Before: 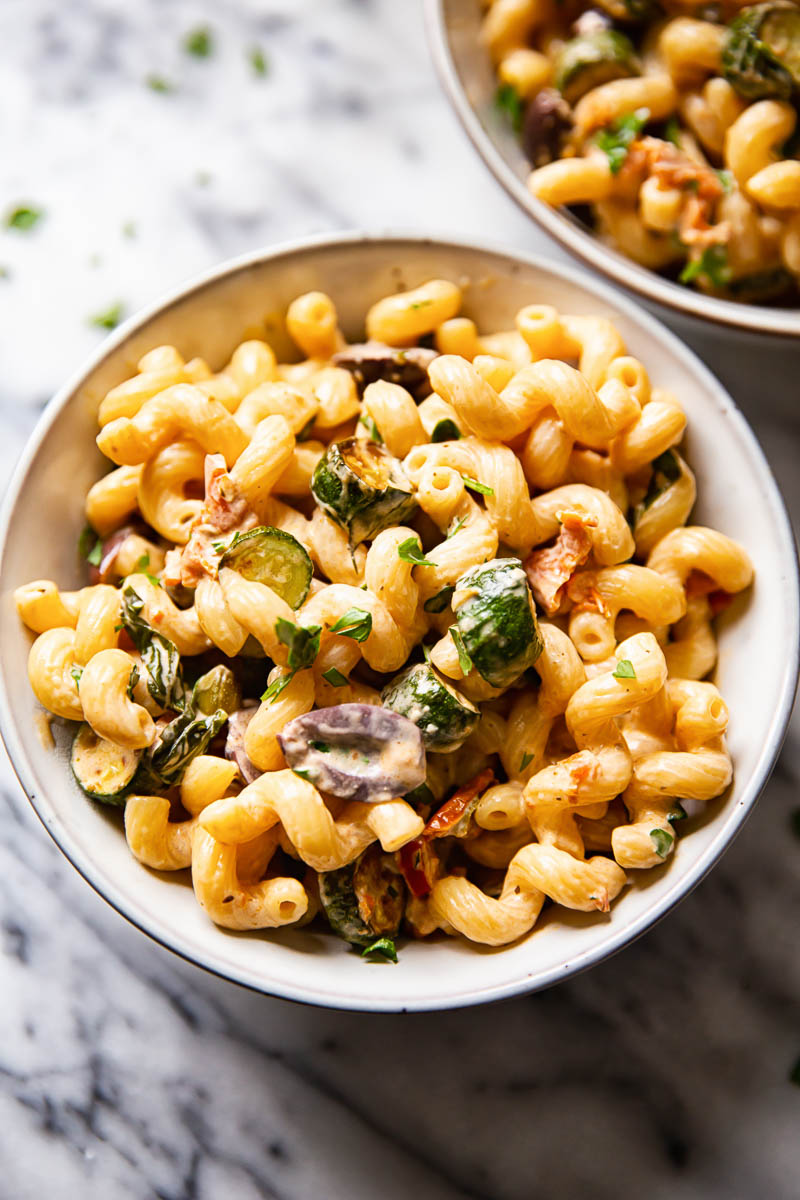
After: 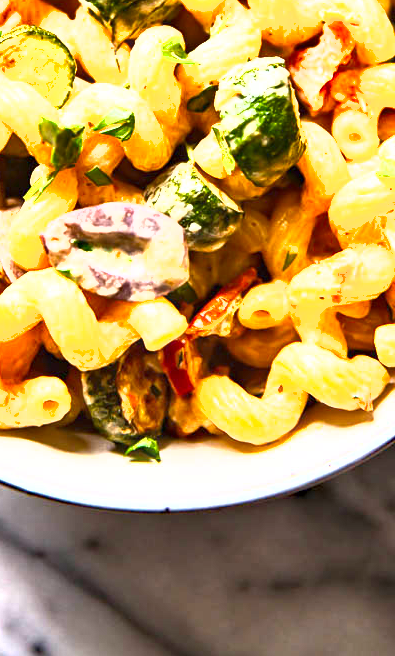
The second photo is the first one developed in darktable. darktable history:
shadows and highlights: low approximation 0.01, soften with gaussian
haze removal: compatibility mode true, adaptive false
crop: left 29.672%, top 41.786%, right 20.851%, bottom 3.487%
exposure: black level correction 0, exposure 1.9 EV, compensate highlight preservation false
